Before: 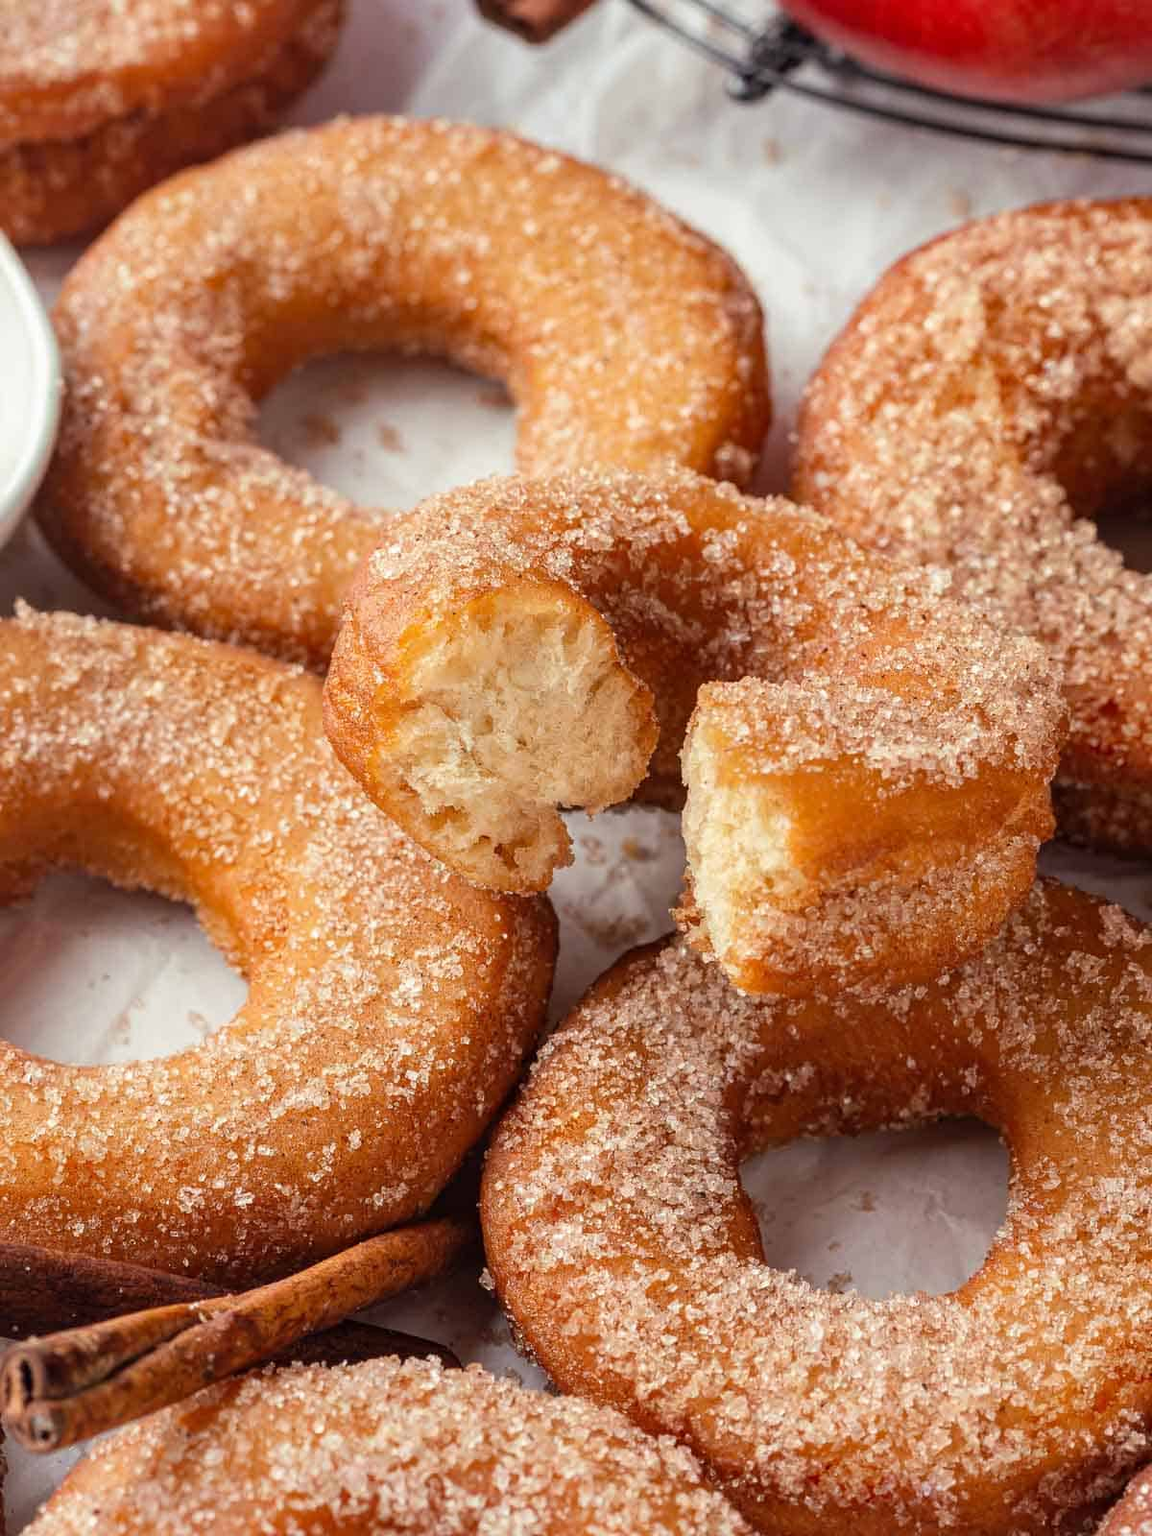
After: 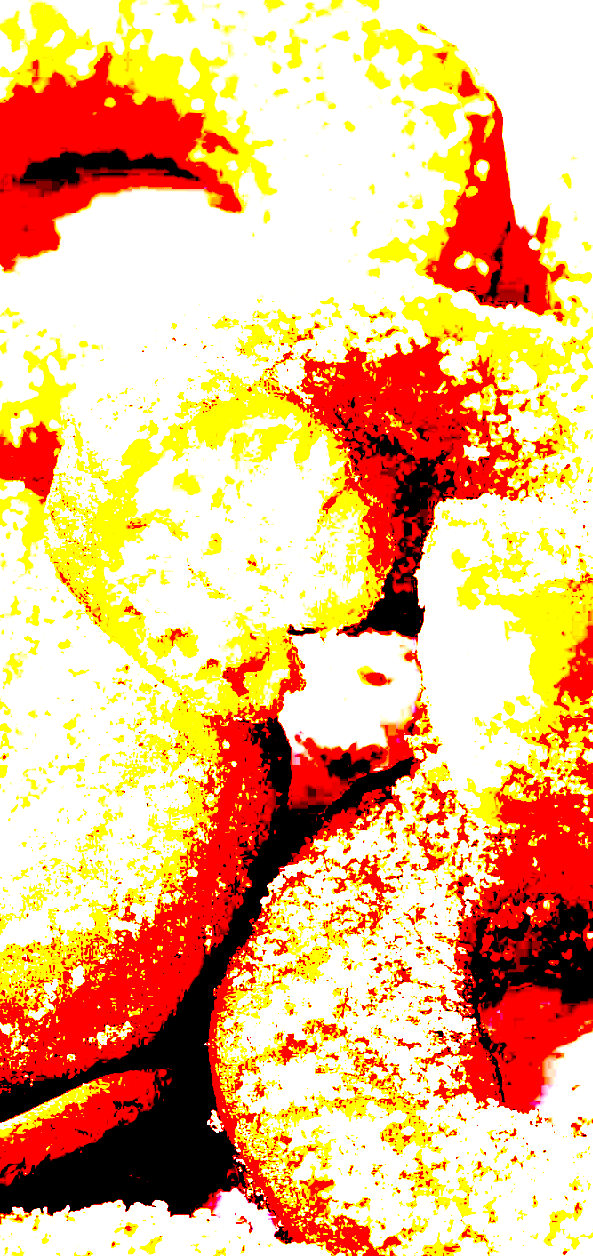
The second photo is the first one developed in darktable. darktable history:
exposure: black level correction 0.1, exposure 3 EV, compensate highlight preservation false
crop and rotate: angle 0.02°, left 24.353%, top 13.219%, right 26.156%, bottom 8.224%
white balance: red 0.954, blue 1.079
